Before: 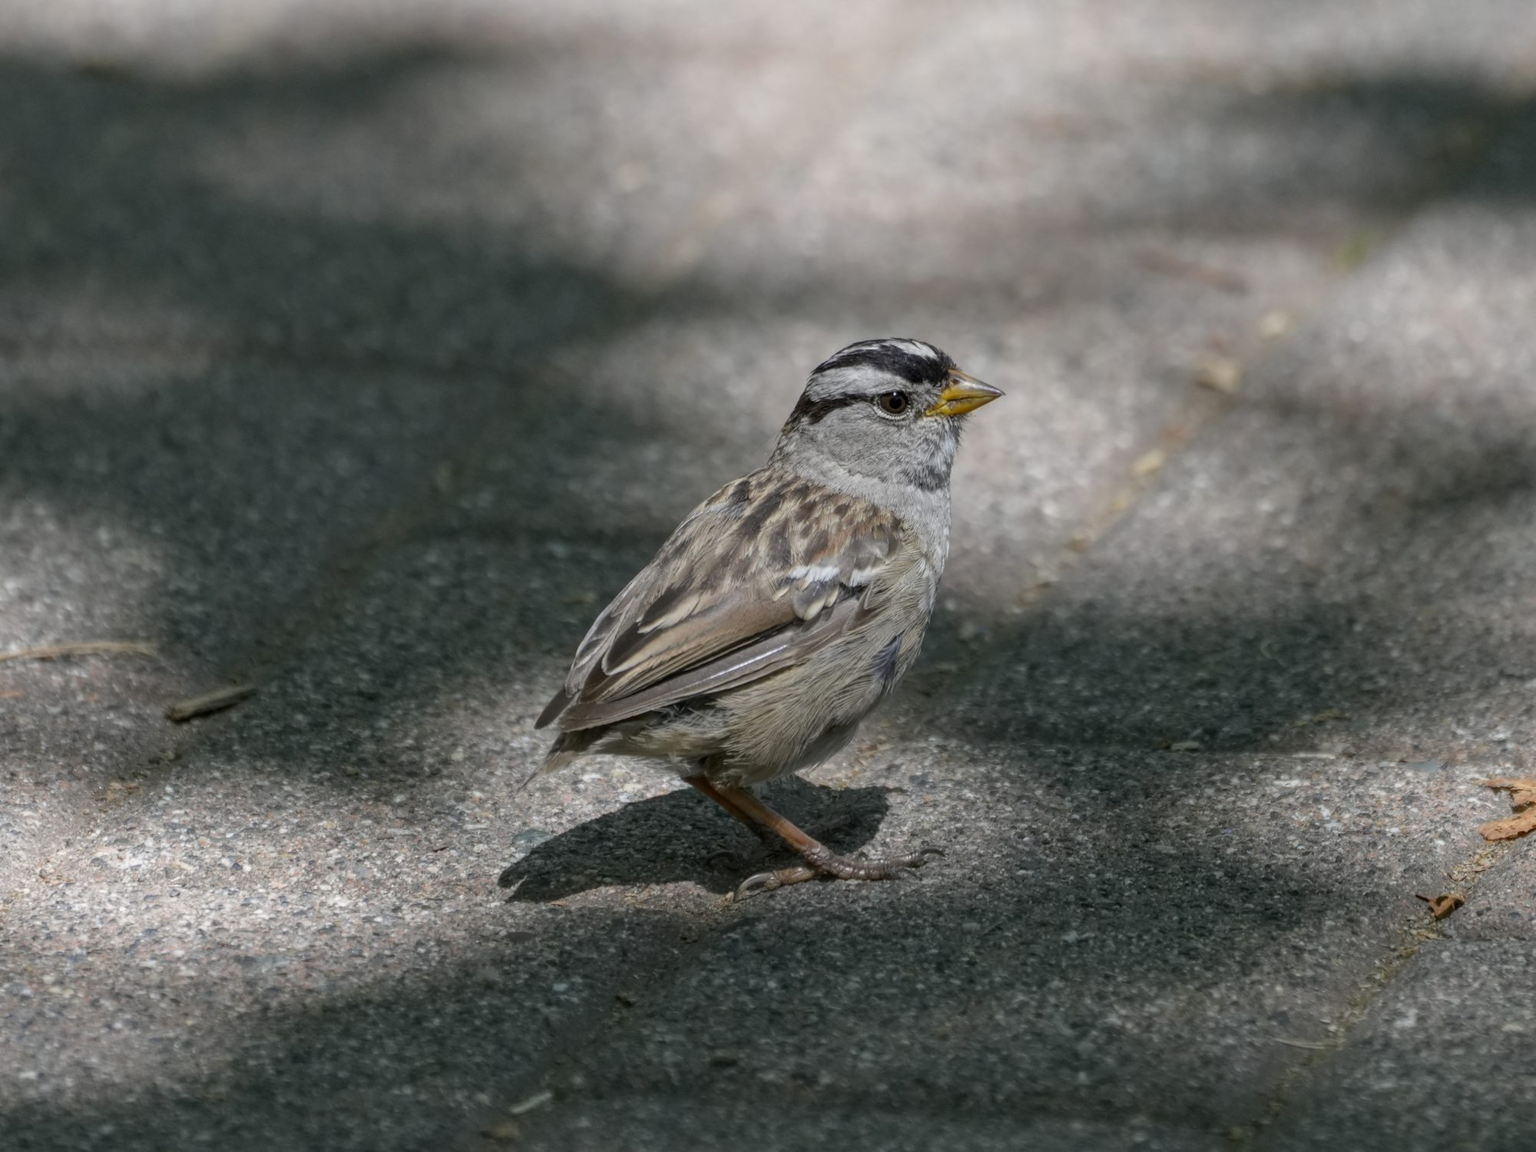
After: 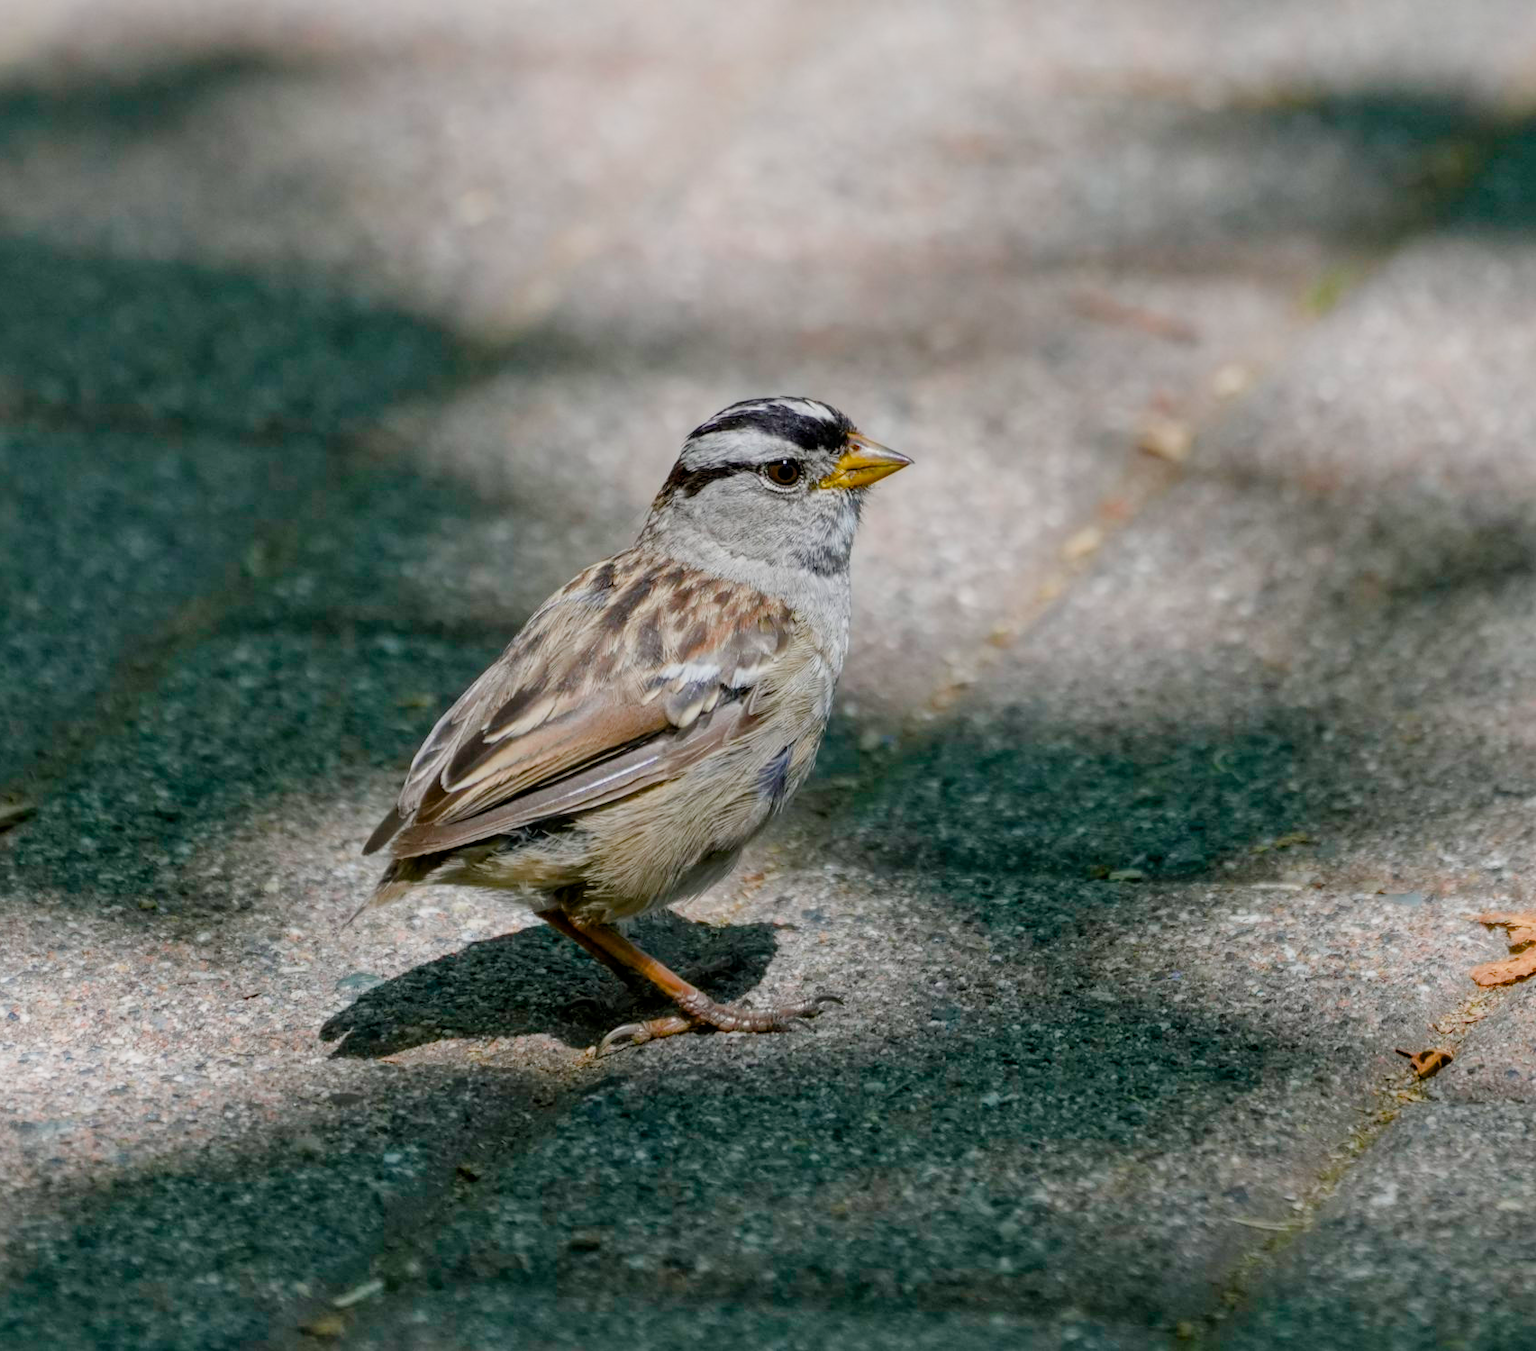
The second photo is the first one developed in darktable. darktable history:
filmic rgb: black relative exposure -8.02 EV, white relative exposure 4 EV, hardness 4.17, iterations of high-quality reconstruction 0
crop and rotate: left 14.7%
exposure: black level correction 0.001, exposure 0.5 EV, compensate highlight preservation false
shadows and highlights: shadows 20.79, highlights -37.08, soften with gaussian
local contrast: mode bilateral grid, contrast 14, coarseness 35, detail 105%, midtone range 0.2
color balance rgb: linear chroma grading › global chroma 40.243%, perceptual saturation grading › global saturation 20%, perceptual saturation grading › highlights -49.583%, perceptual saturation grading › shadows 25.841%
